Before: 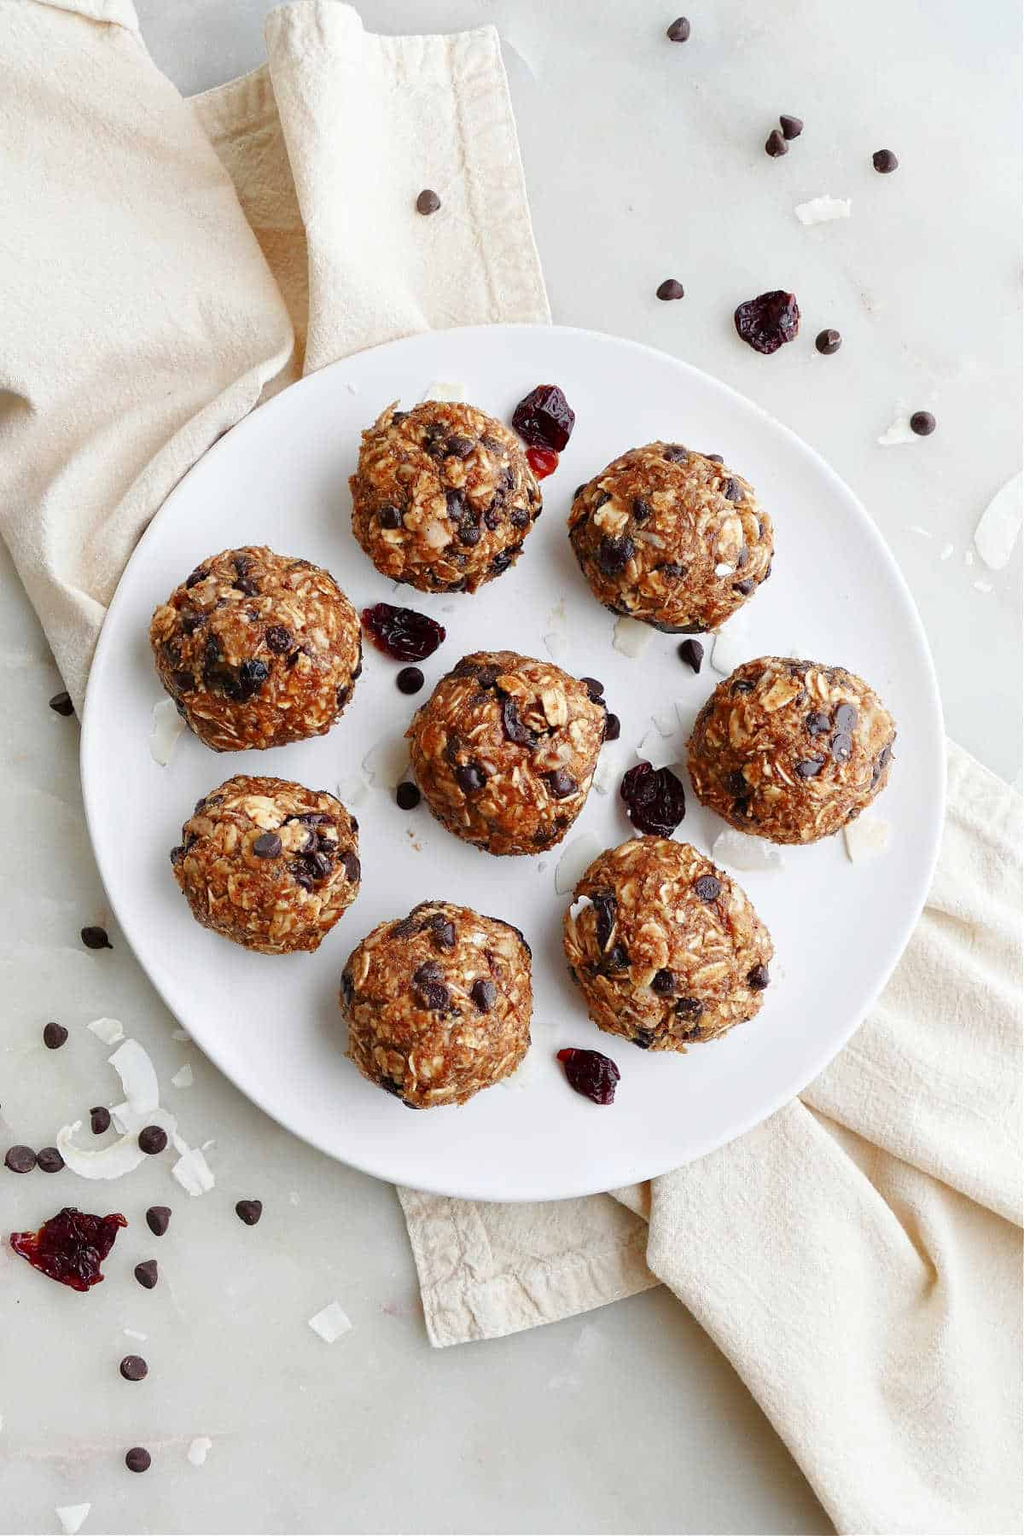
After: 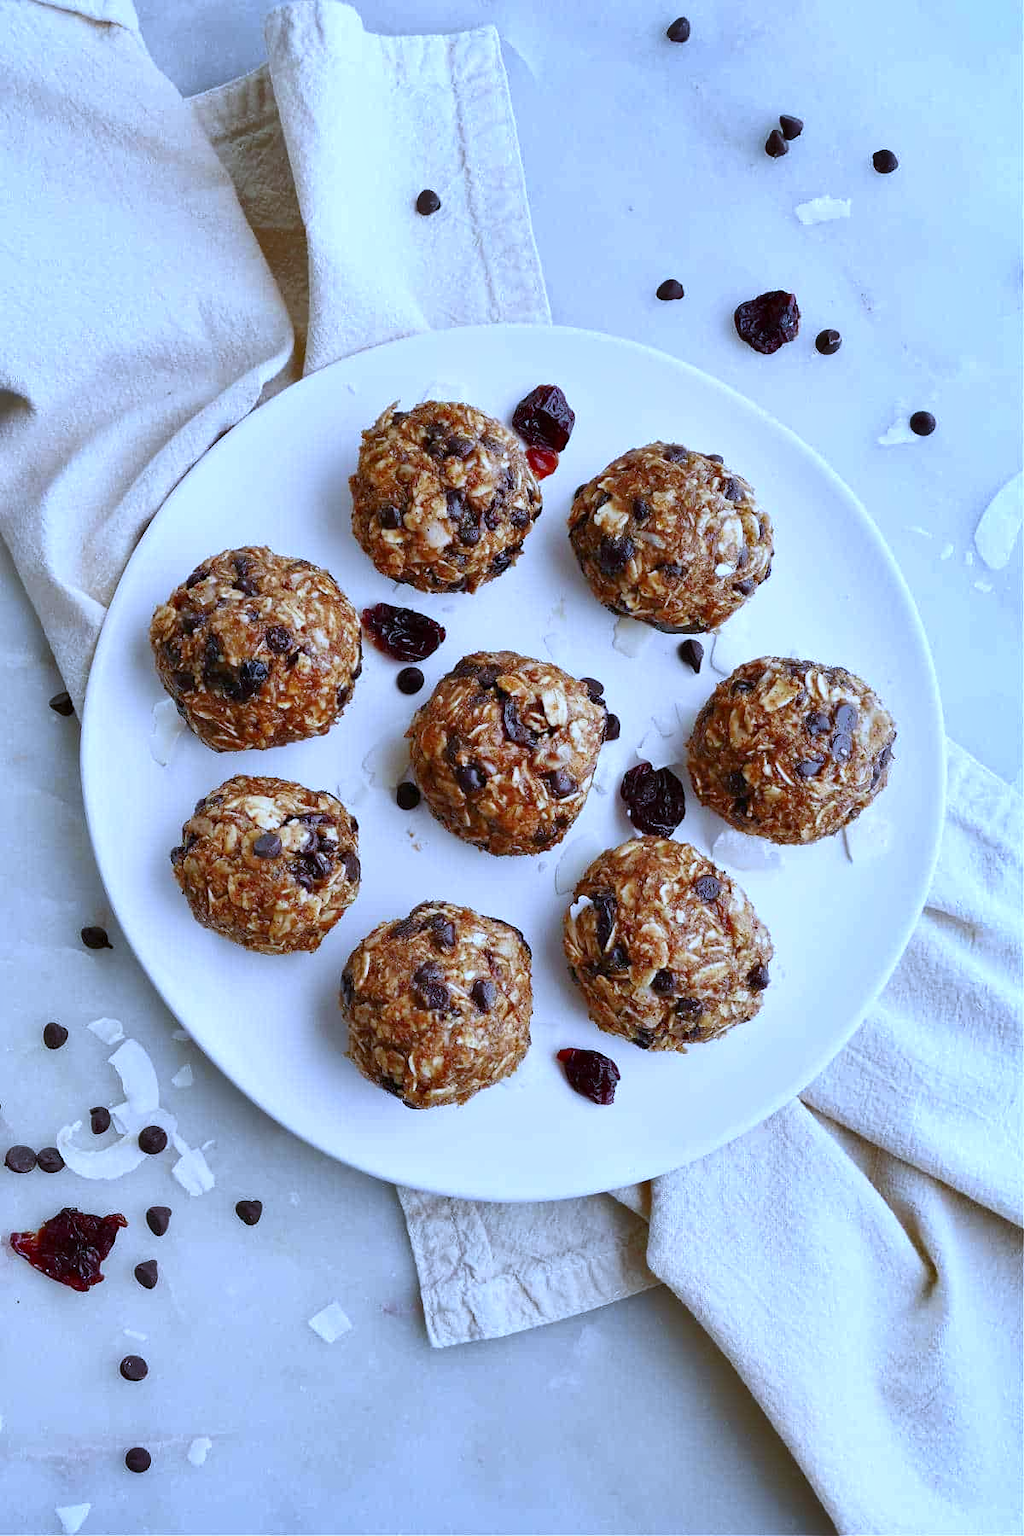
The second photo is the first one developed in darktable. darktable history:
white balance: red 0.871, blue 1.249
shadows and highlights: low approximation 0.01, soften with gaussian
